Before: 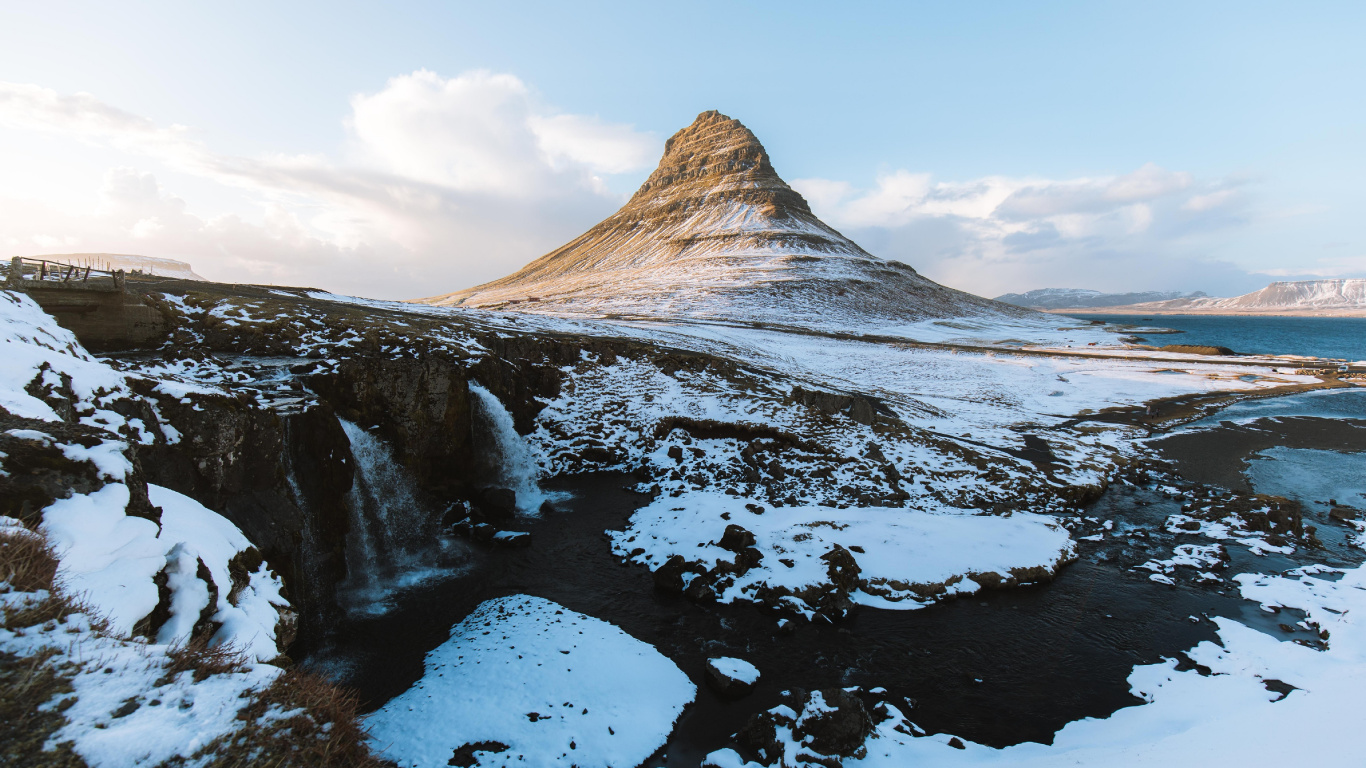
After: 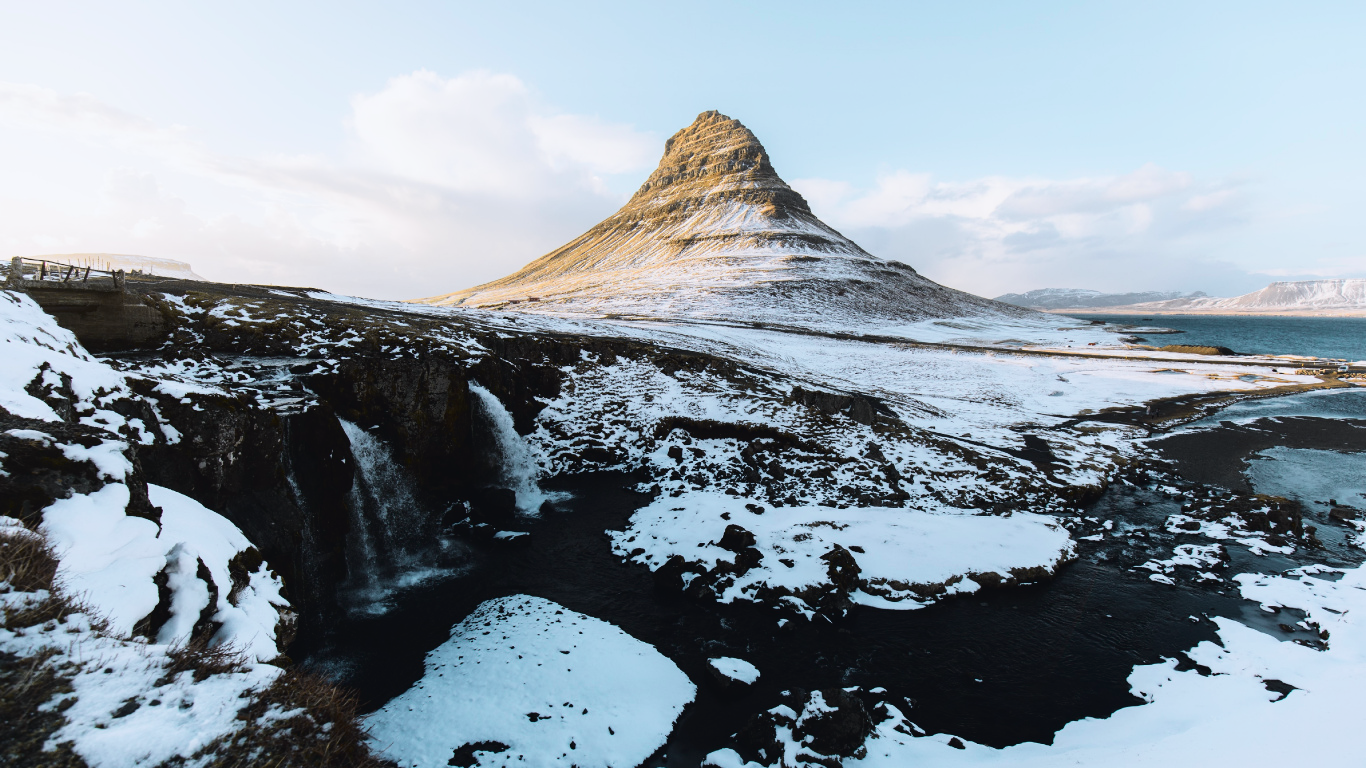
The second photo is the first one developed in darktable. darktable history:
tone curve: curves: ch0 [(0, 0.023) (0.104, 0.058) (0.21, 0.162) (0.469, 0.524) (0.579, 0.65) (0.725, 0.8) (0.858, 0.903) (1, 0.974)]; ch1 [(0, 0) (0.414, 0.395) (0.447, 0.447) (0.502, 0.501) (0.521, 0.512) (0.57, 0.563) (0.618, 0.61) (0.654, 0.642) (1, 1)]; ch2 [(0, 0) (0.356, 0.408) (0.437, 0.453) (0.492, 0.485) (0.524, 0.508) (0.566, 0.567) (0.595, 0.604) (1, 1)], color space Lab, independent channels, preserve colors none
